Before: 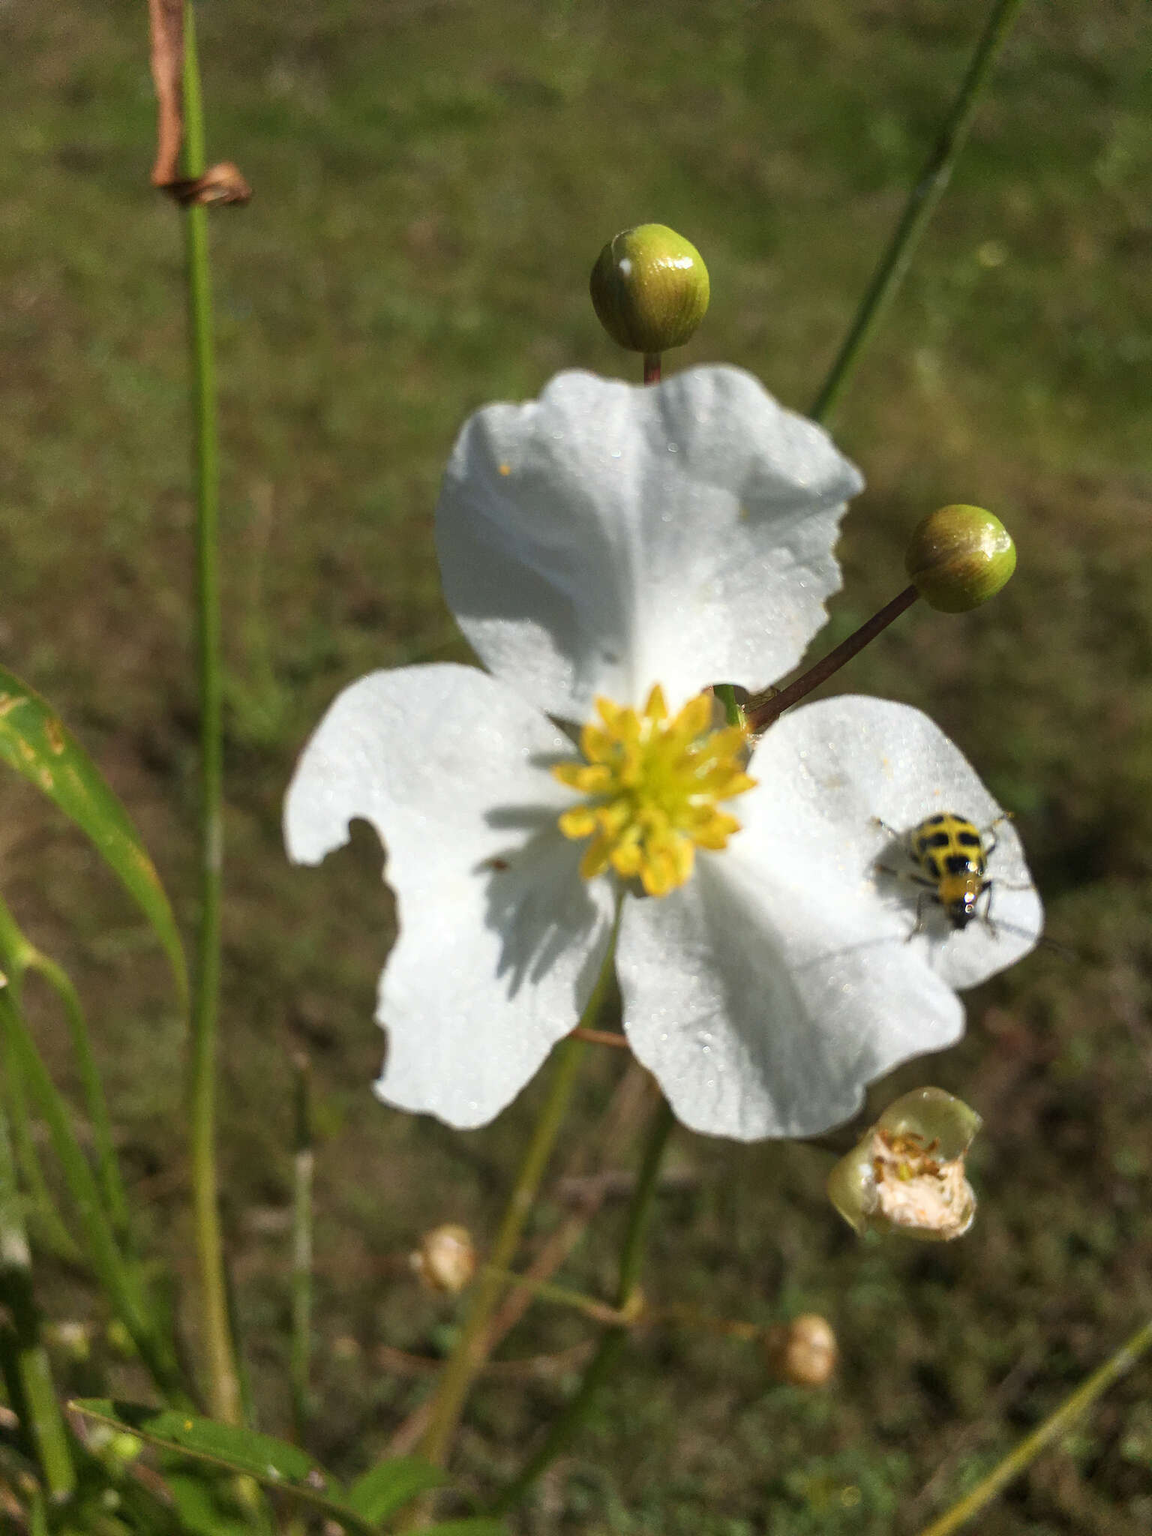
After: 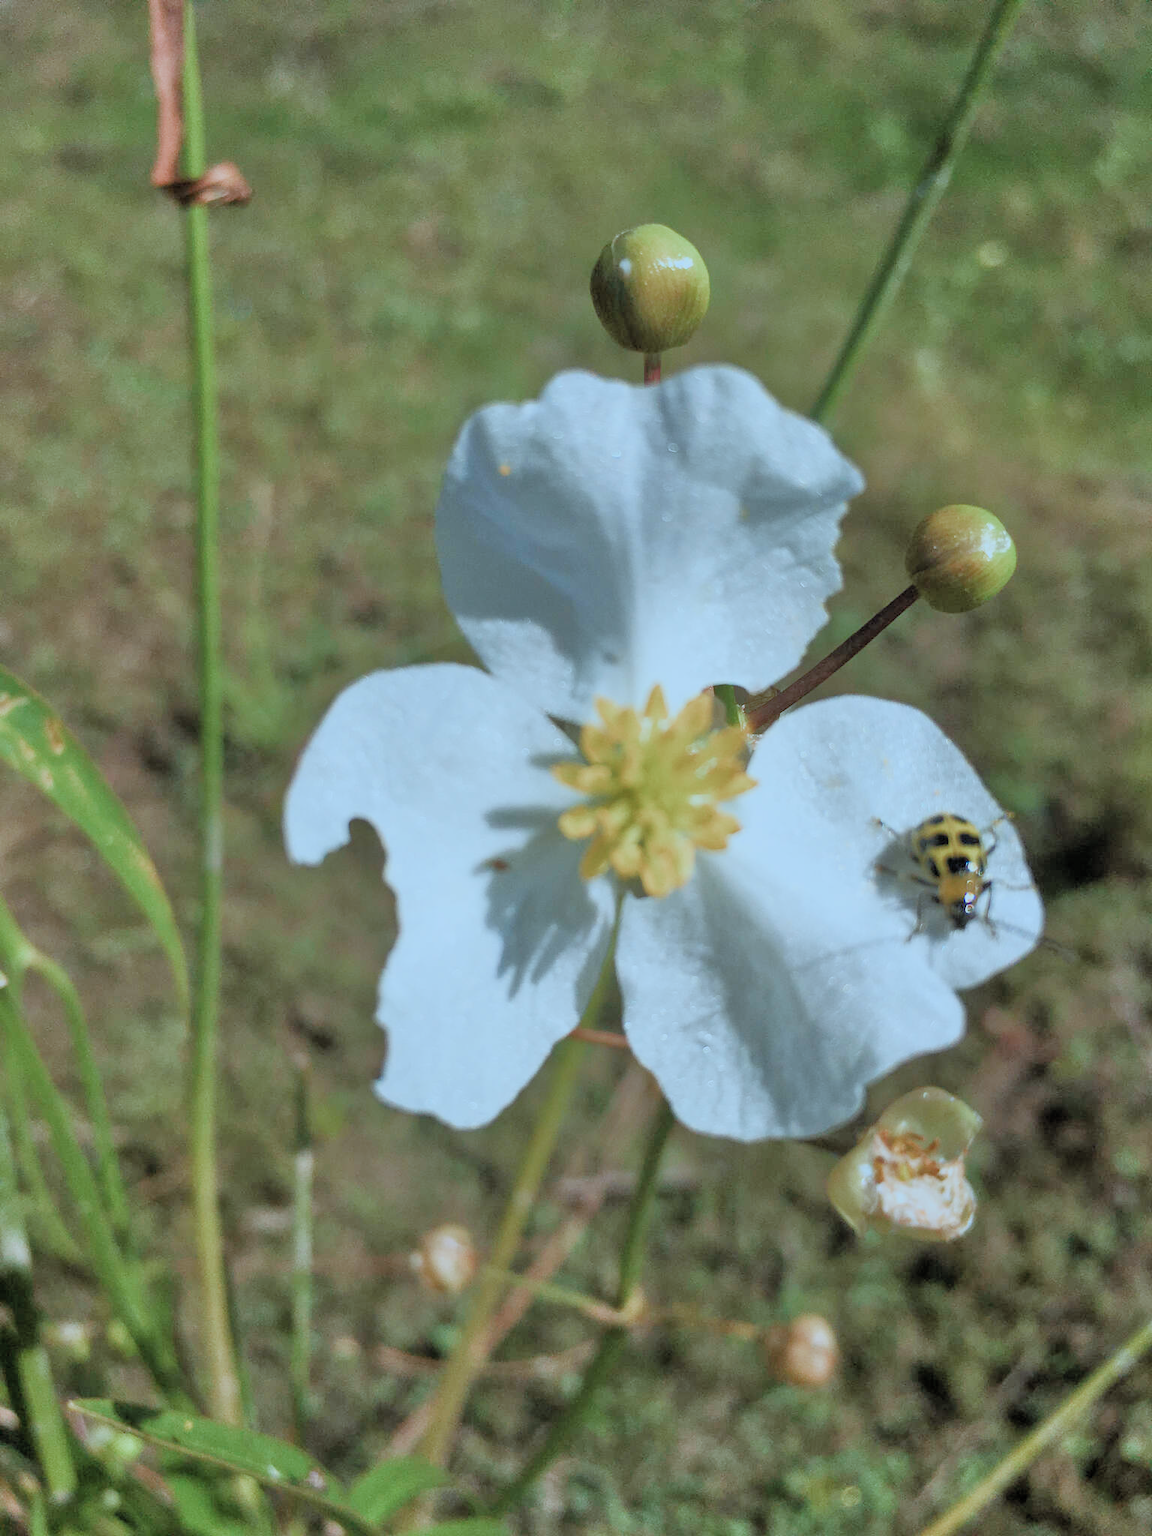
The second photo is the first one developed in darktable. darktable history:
filmic rgb: black relative exposure -7.65 EV, white relative exposure 4.56 EV, hardness 3.61, add noise in highlights 0.002, color science v3 (2019), use custom middle-gray values true, contrast in highlights soft
tone equalizer: -7 EV 0.161 EV, -6 EV 0.573 EV, -5 EV 1.11 EV, -4 EV 1.34 EV, -3 EV 1.13 EV, -2 EV 0.6 EV, -1 EV 0.151 EV
color correction: highlights a* -8.92, highlights b* -22.71
